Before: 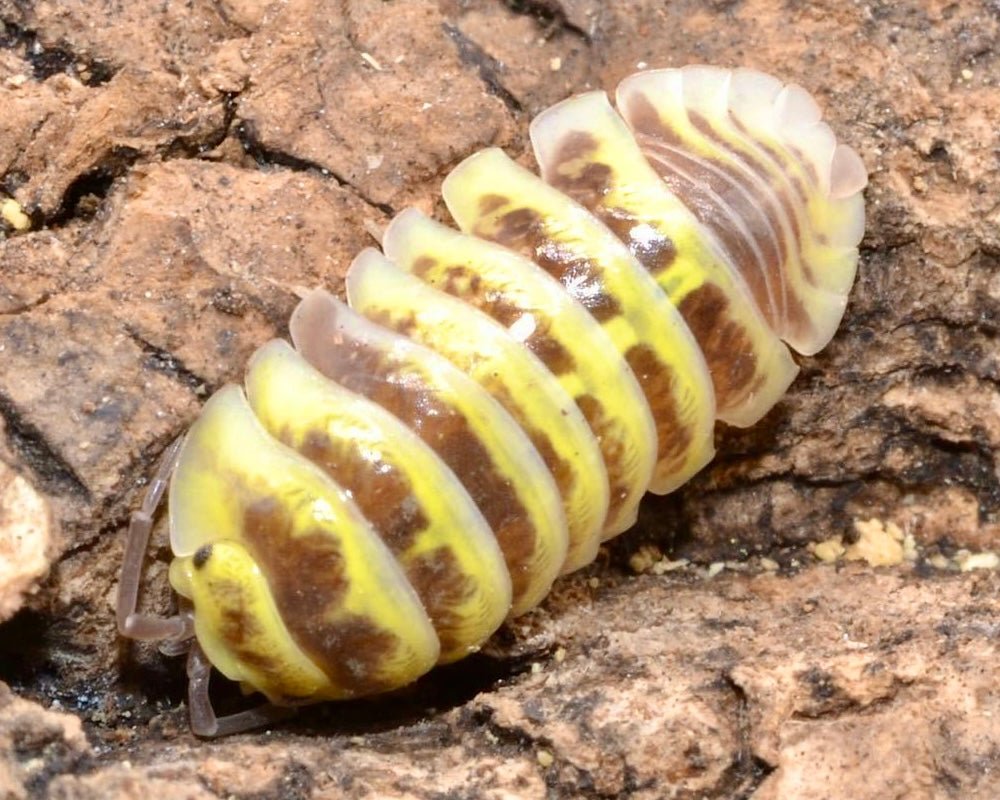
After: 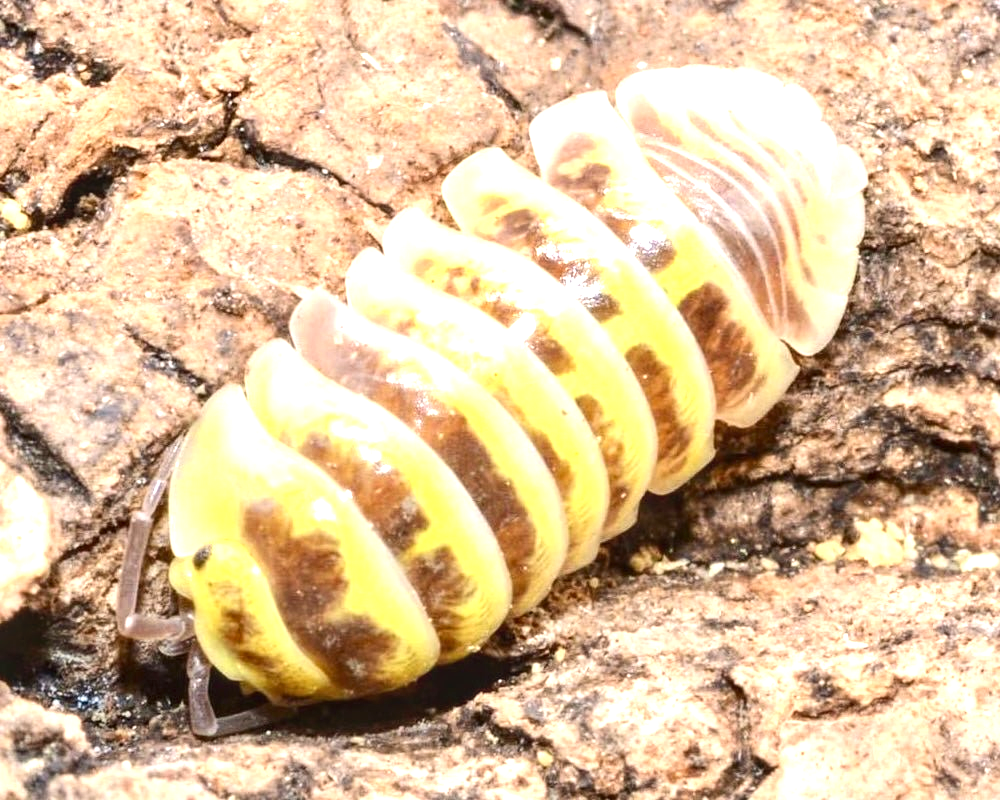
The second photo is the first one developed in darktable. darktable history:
contrast brightness saturation: contrast 0.135
exposure: black level correction 0, exposure 1.024 EV, compensate highlight preservation false
local contrast: on, module defaults
